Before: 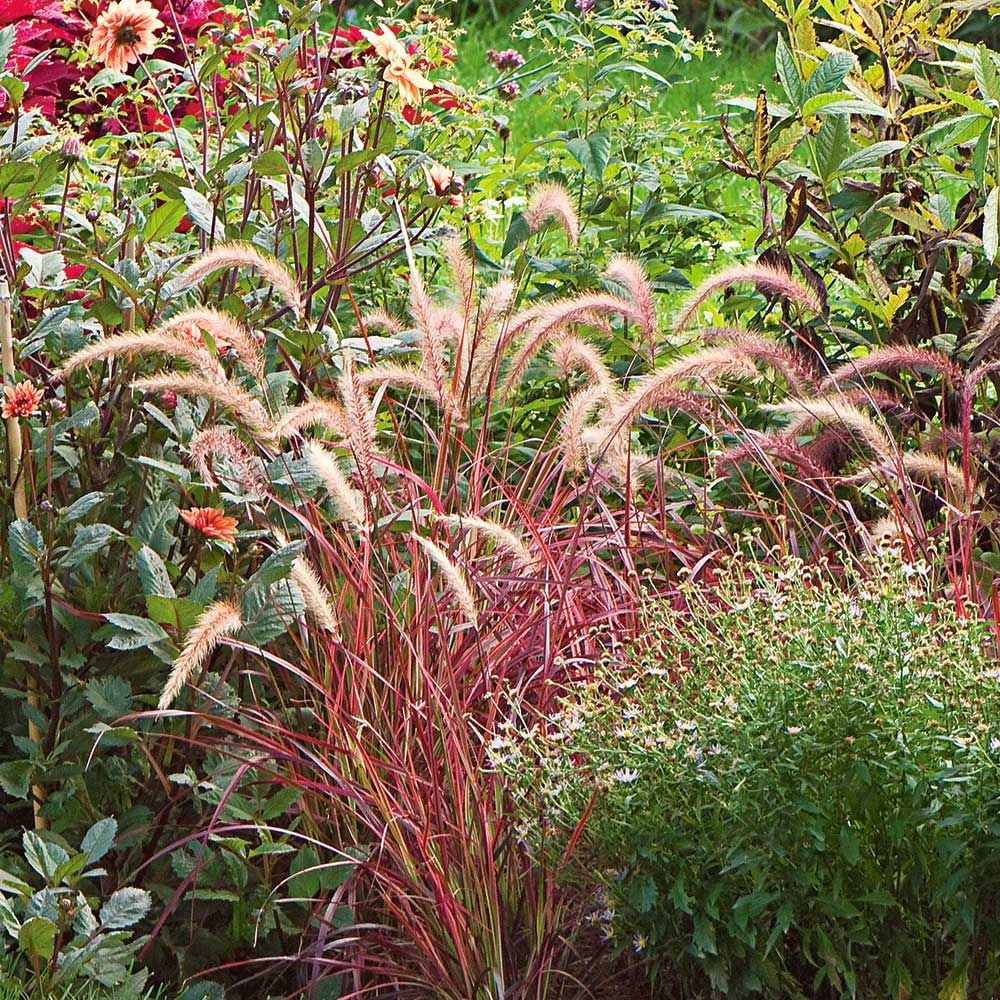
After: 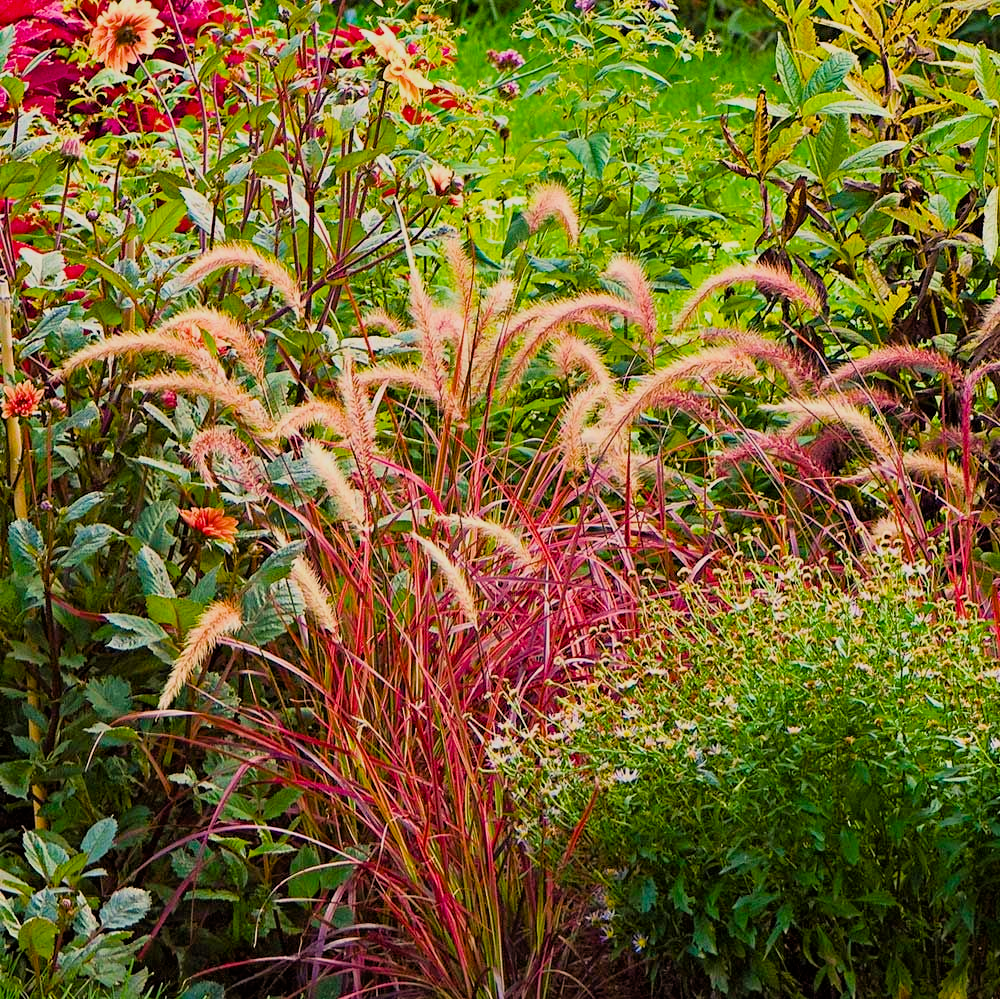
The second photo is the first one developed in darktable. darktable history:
color balance rgb: highlights gain › chroma 2.267%, highlights gain › hue 75.4°, perceptual saturation grading › global saturation 24.878%, global vibrance 50.351%
crop: bottom 0.07%
filmic rgb: black relative exposure -7.96 EV, white relative exposure 4.16 EV, hardness 4.05, latitude 50.93%, contrast 1.01, shadows ↔ highlights balance 5.01%, color science v4 (2020), iterations of high-quality reconstruction 0
